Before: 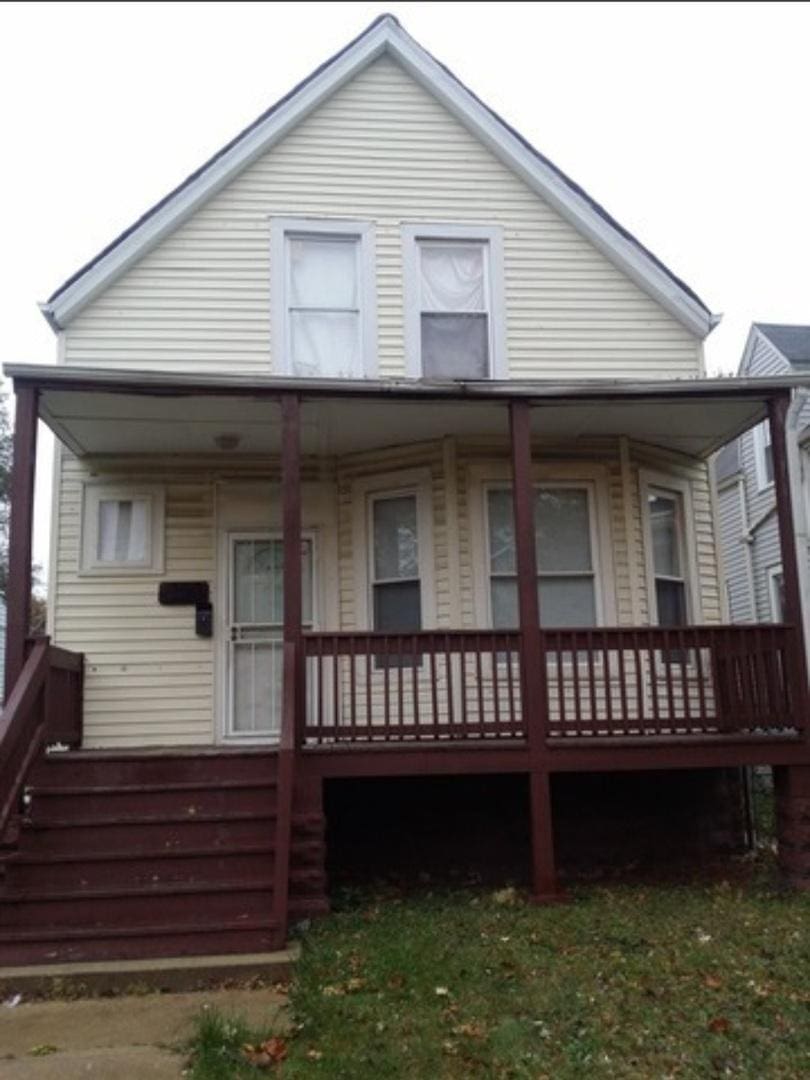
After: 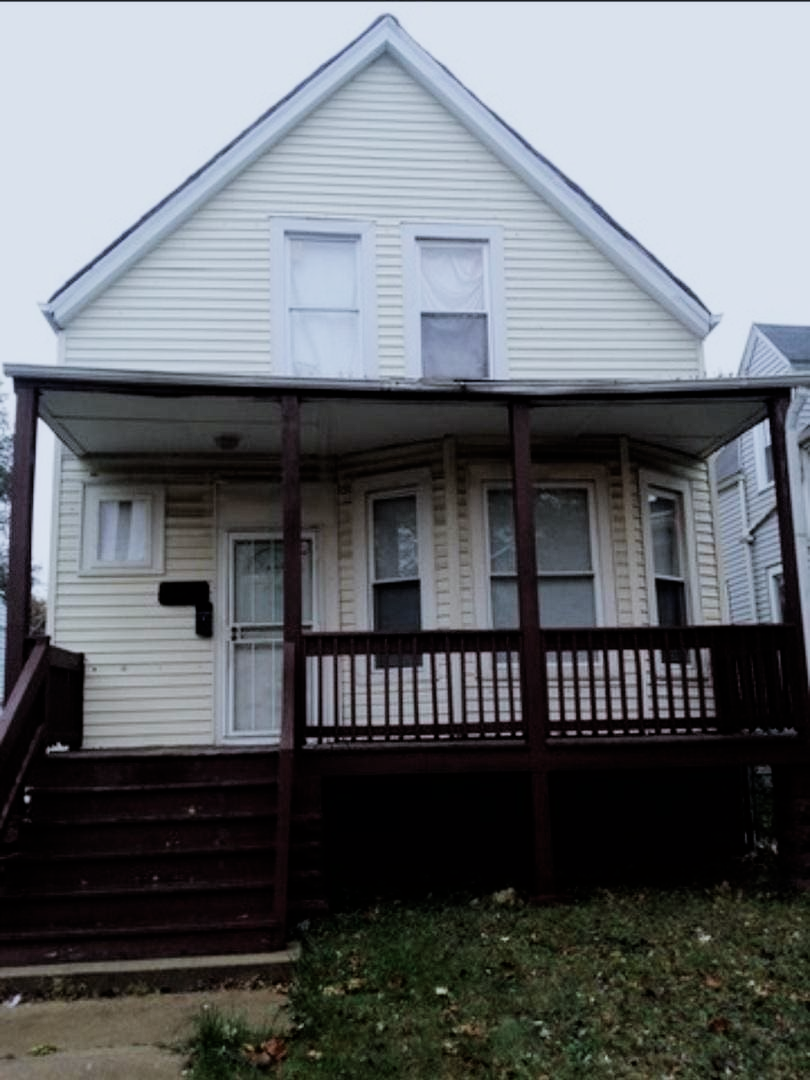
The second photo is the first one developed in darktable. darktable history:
filmic rgb: black relative exposure -5 EV, hardness 2.88, contrast 1.3, highlights saturation mix -30%
color calibration: x 0.37, y 0.382, temperature 4313.32 K
